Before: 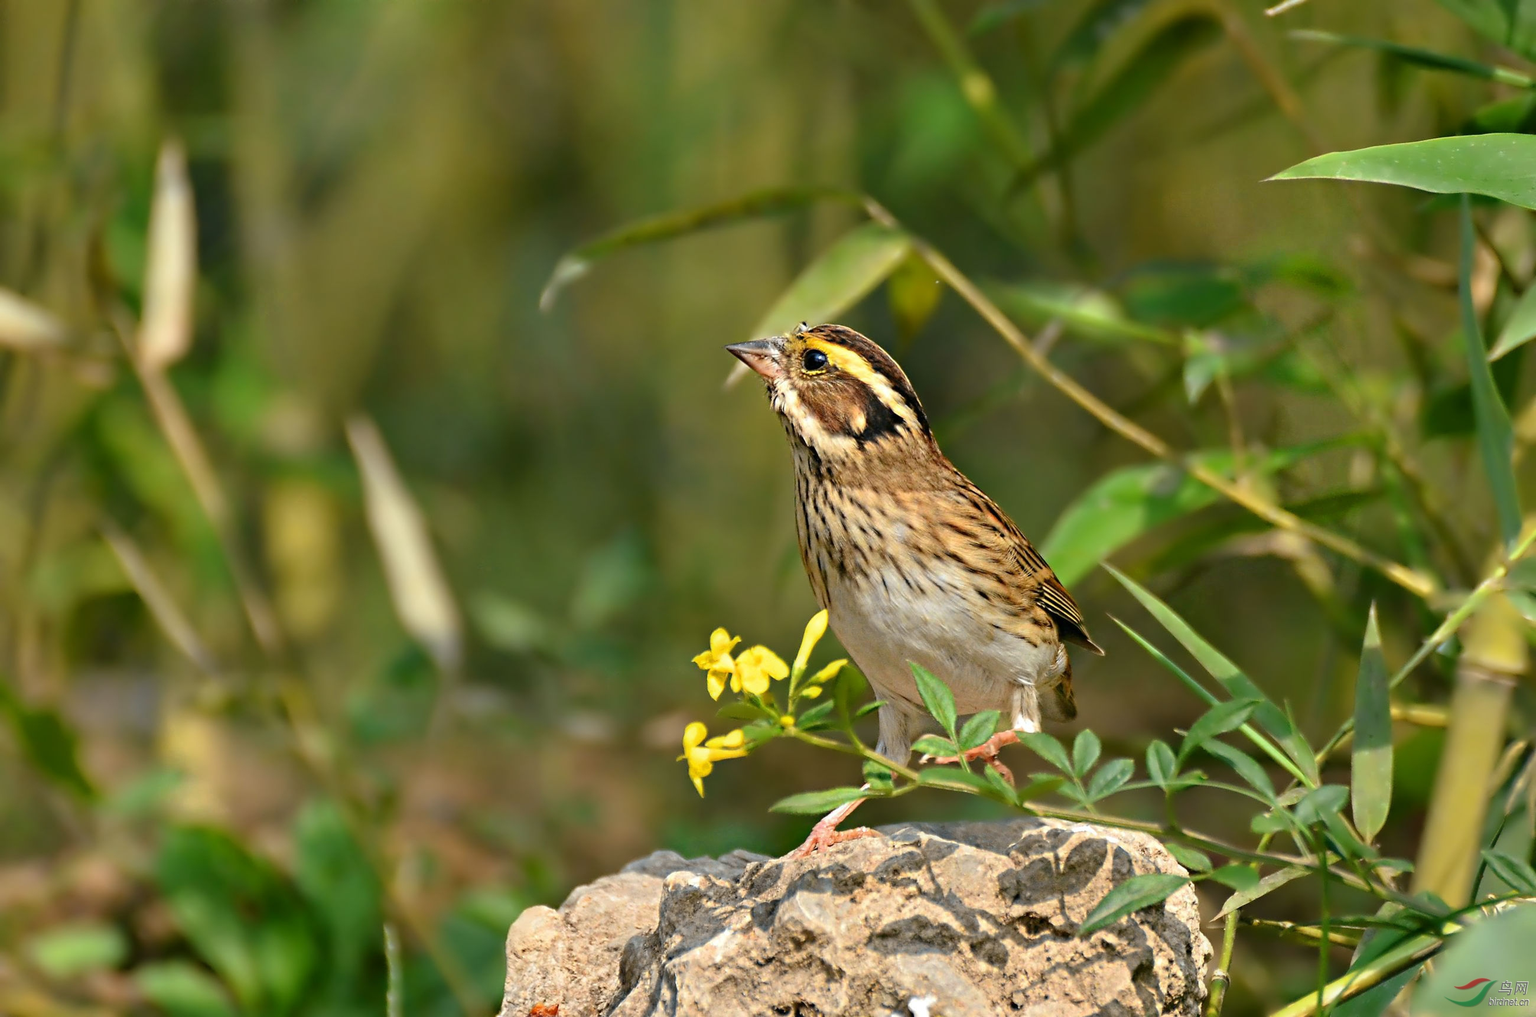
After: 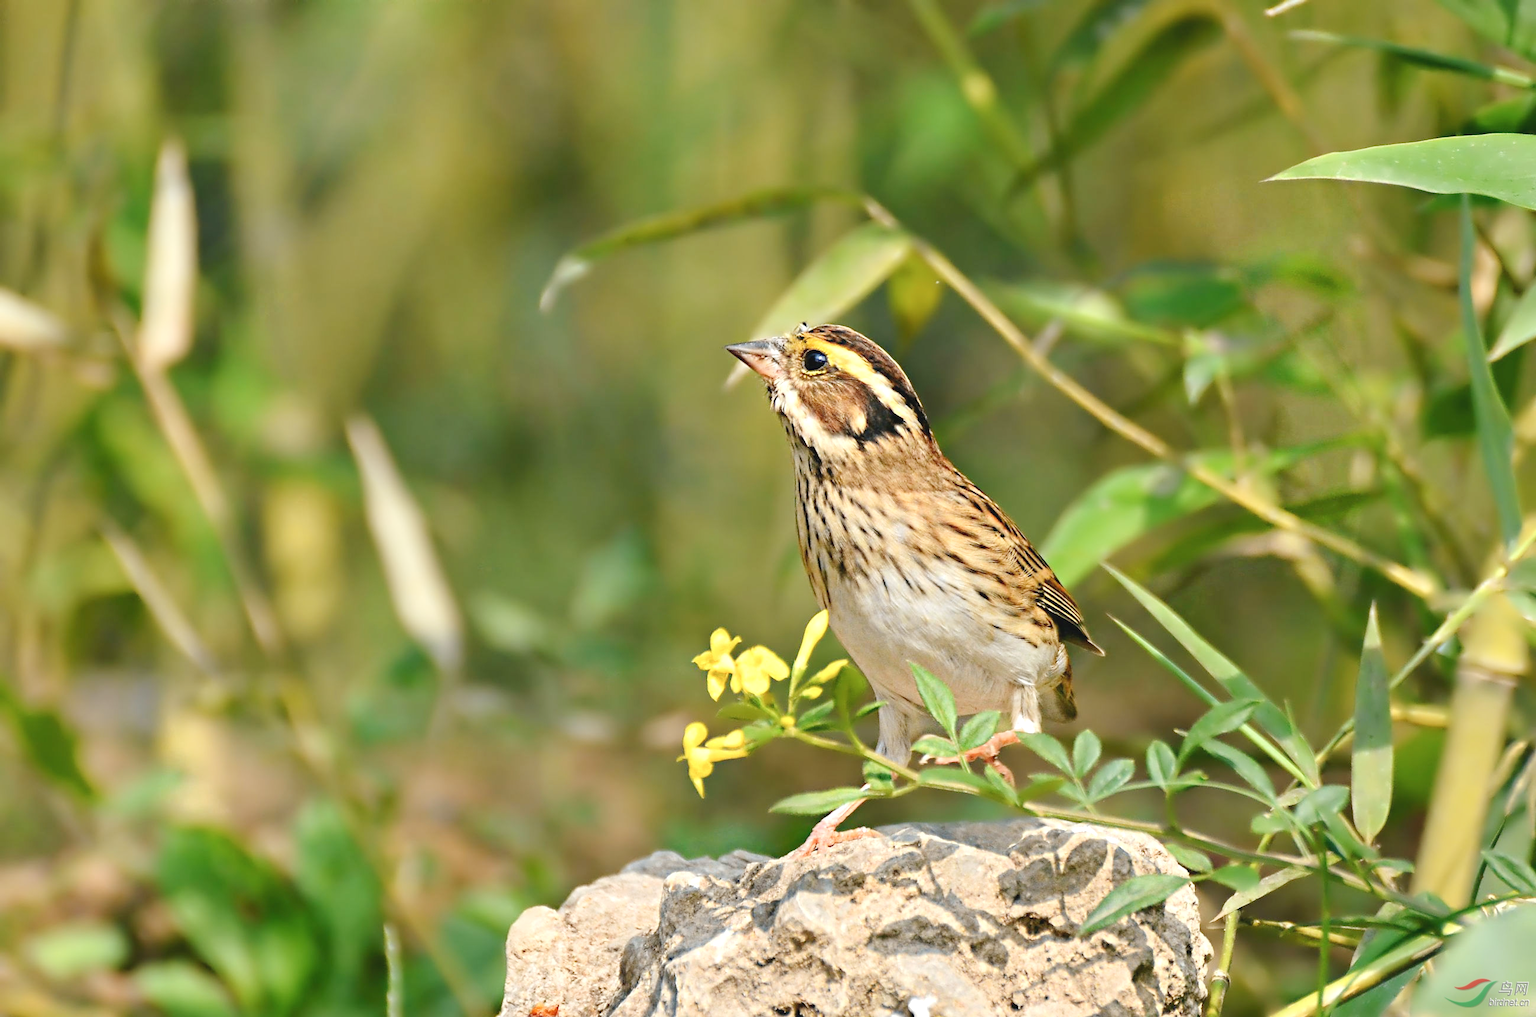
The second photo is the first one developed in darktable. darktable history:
exposure: black level correction 0, exposure 0.499 EV, compensate highlight preservation false
tone curve: curves: ch0 [(0, 0.047) (0.199, 0.263) (0.47, 0.555) (0.805, 0.839) (1, 0.962)], preserve colors none
